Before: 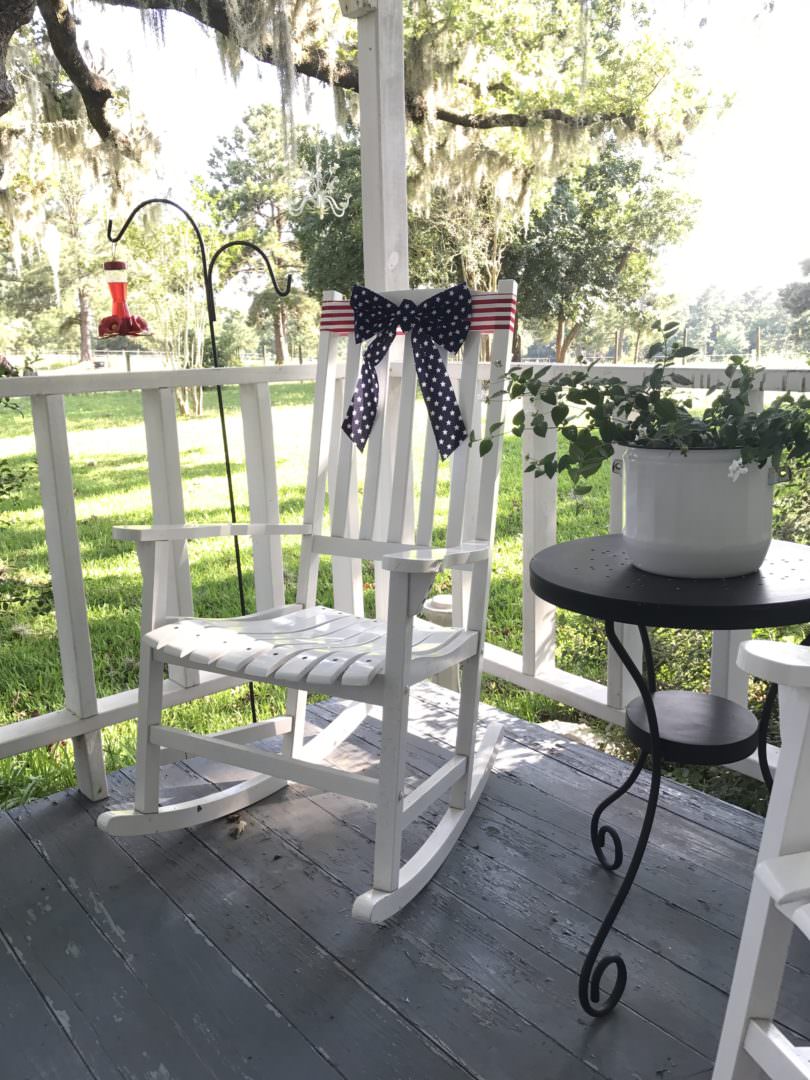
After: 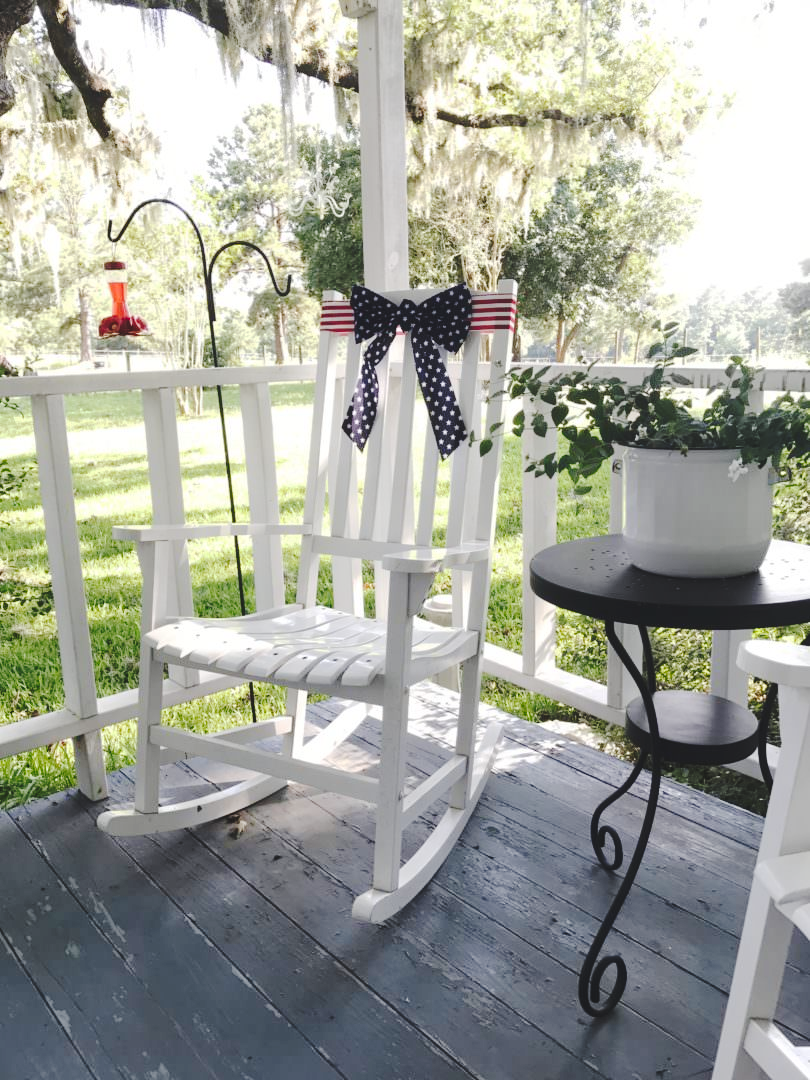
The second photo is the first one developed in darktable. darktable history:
tone curve: curves: ch0 [(0, 0) (0.003, 0.096) (0.011, 0.097) (0.025, 0.096) (0.044, 0.099) (0.069, 0.109) (0.1, 0.129) (0.136, 0.149) (0.177, 0.176) (0.224, 0.22) (0.277, 0.288) (0.335, 0.385) (0.399, 0.49) (0.468, 0.581) (0.543, 0.661) (0.623, 0.729) (0.709, 0.79) (0.801, 0.849) (0.898, 0.912) (1, 1)], preserve colors none
